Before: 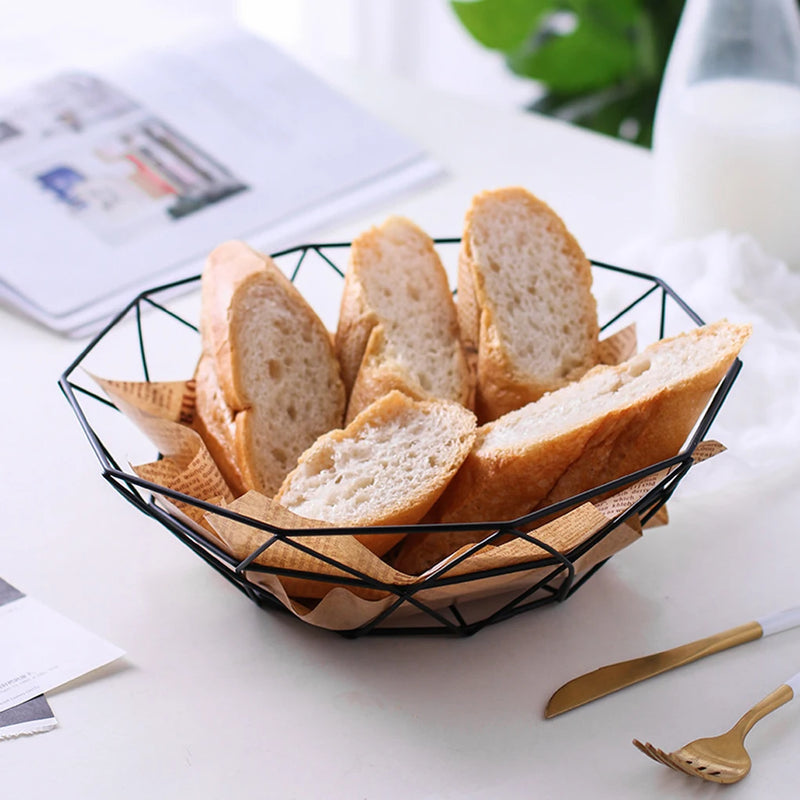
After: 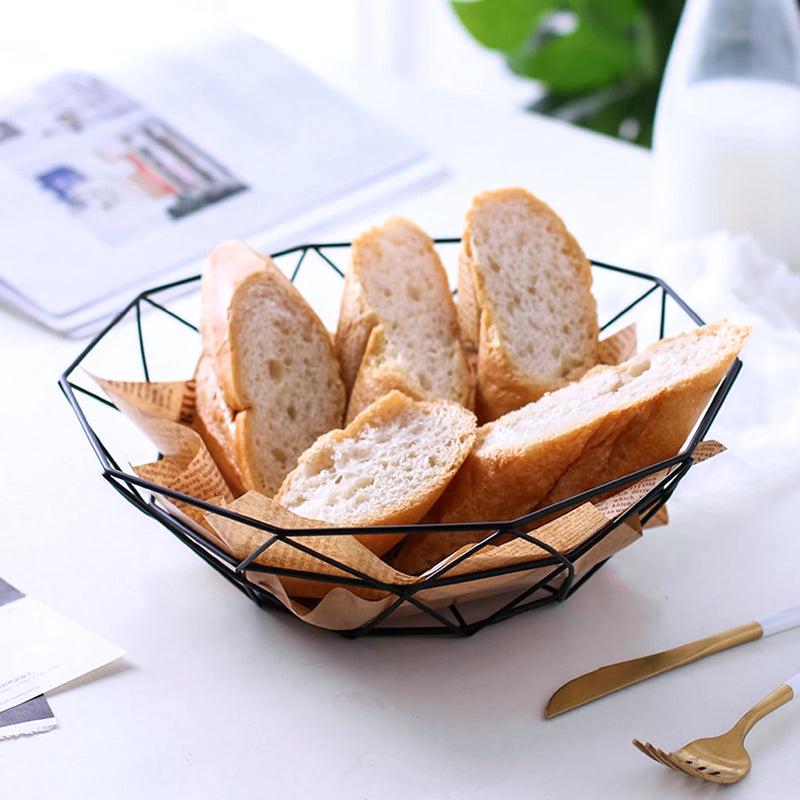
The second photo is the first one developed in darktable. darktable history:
white balance: red 0.983, blue 1.036
exposure: black level correction 0.001, exposure 0.191 EV, compensate highlight preservation false
